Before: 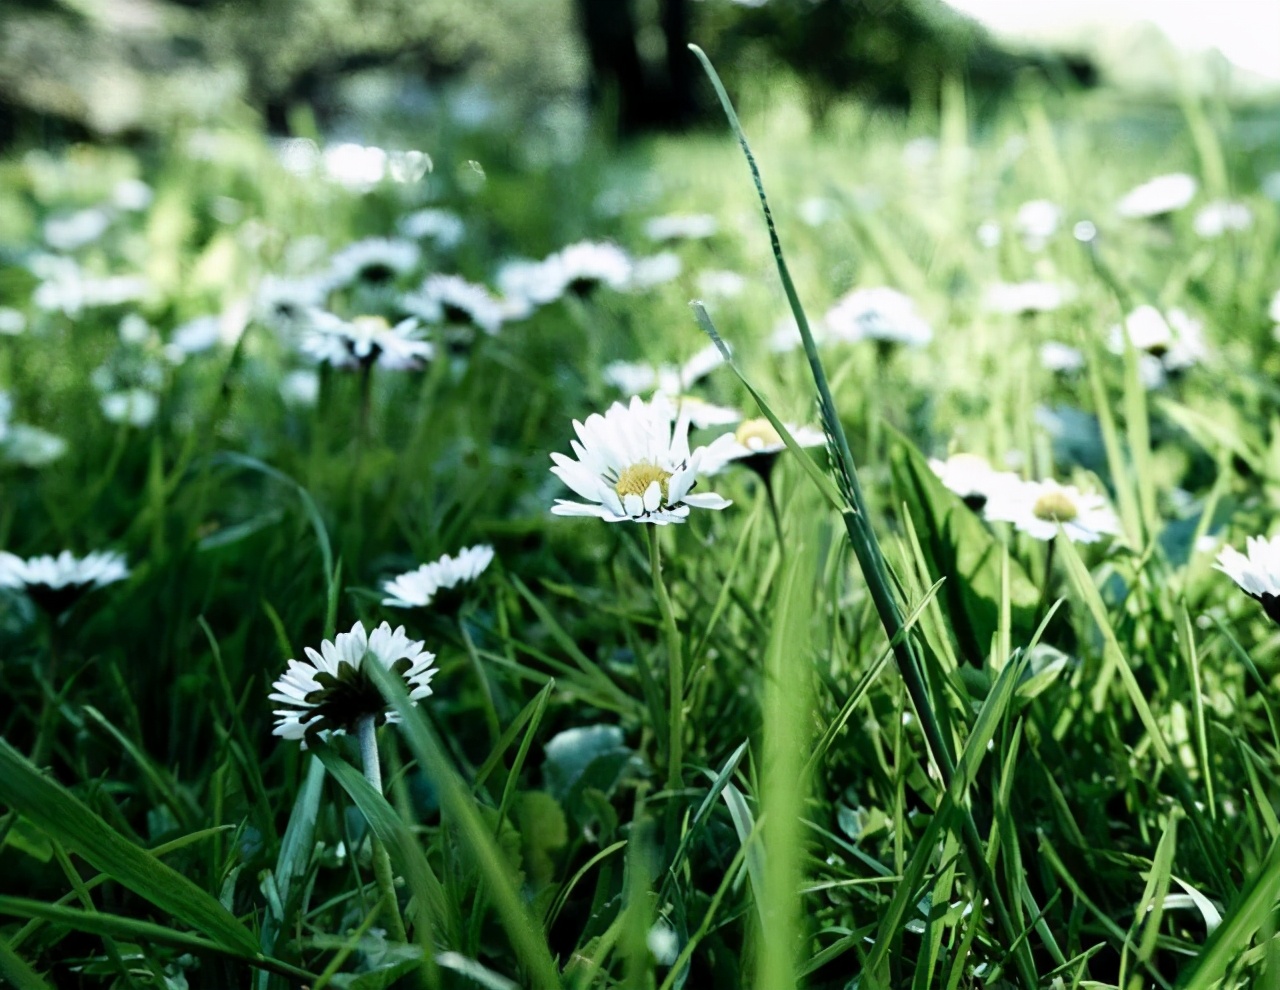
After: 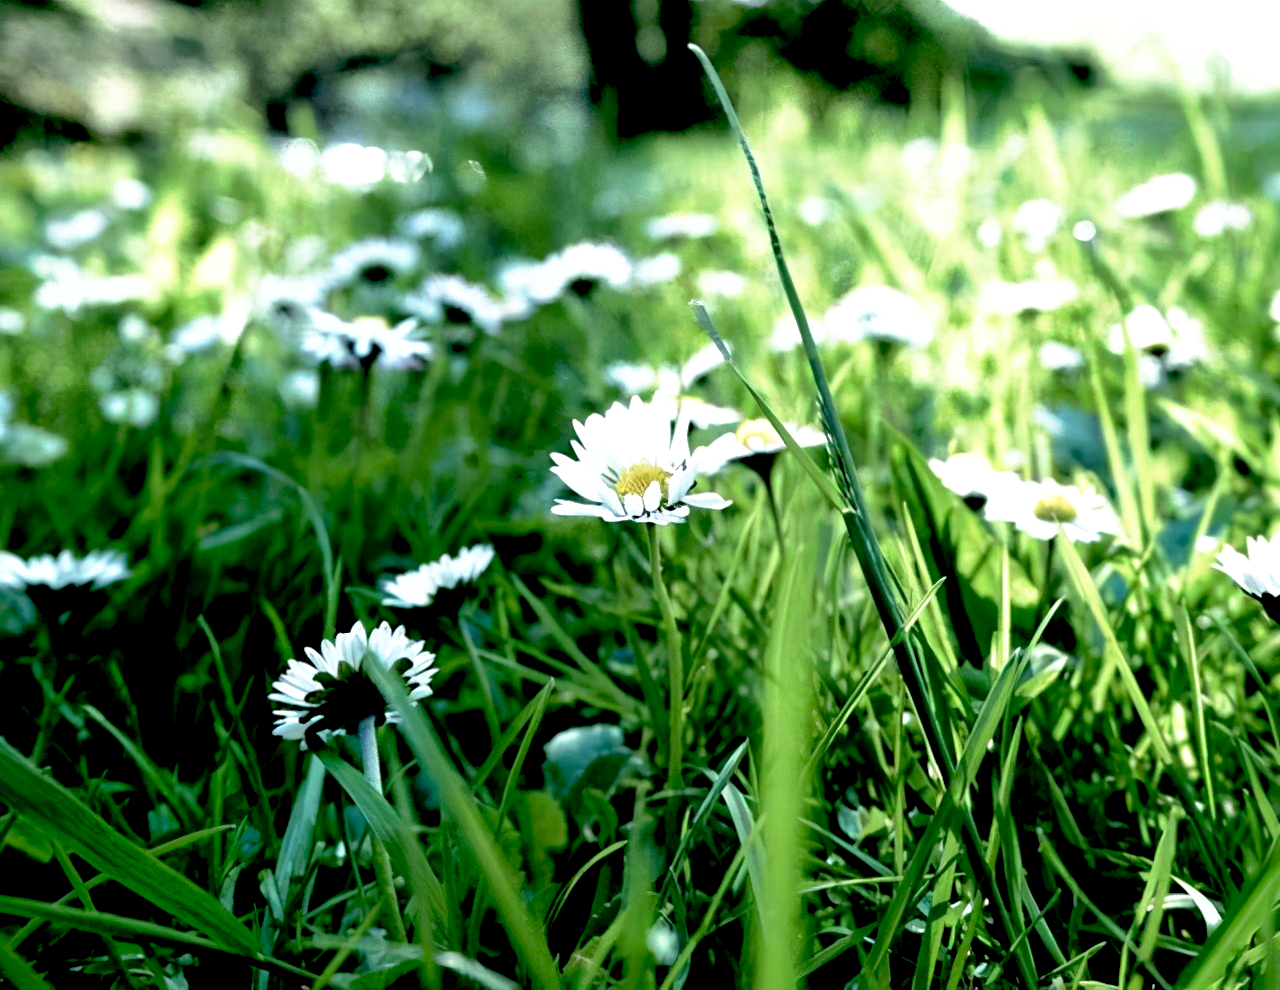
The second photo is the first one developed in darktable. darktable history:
exposure: exposure 0.29 EV, compensate highlight preservation false
shadows and highlights: on, module defaults
base curve: curves: ch0 [(0.017, 0) (0.425, 0.441) (0.844, 0.933) (1, 1)], preserve colors none
